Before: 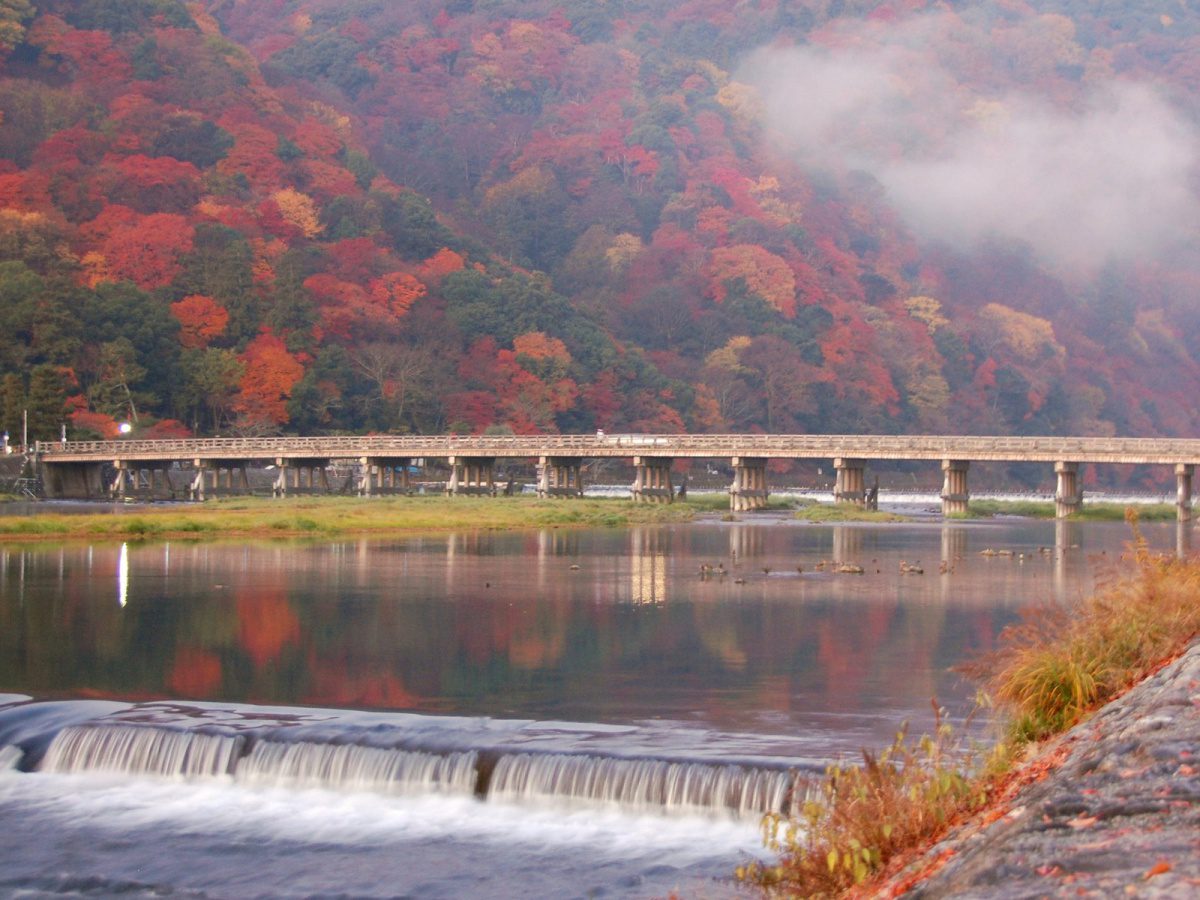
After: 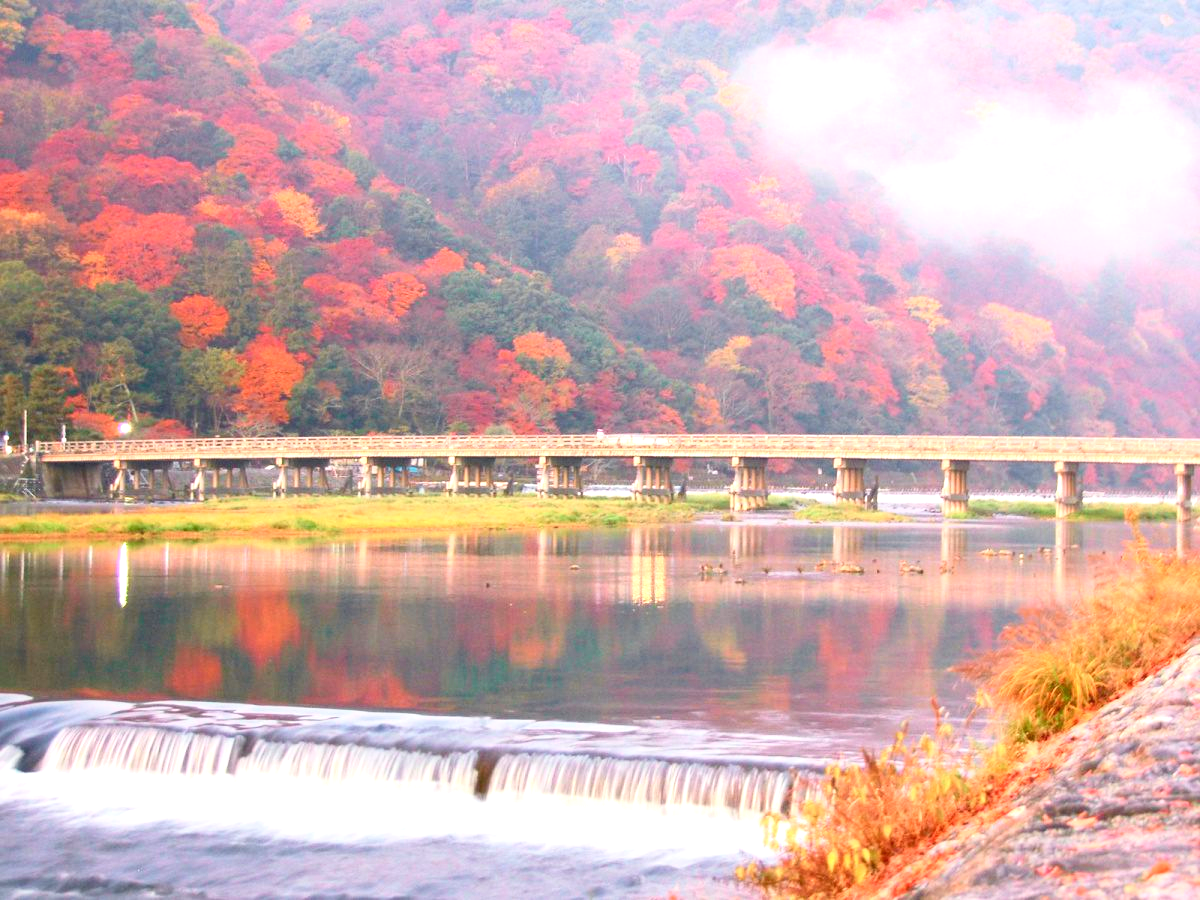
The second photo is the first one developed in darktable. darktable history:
tone curve: curves: ch0 [(0, 0) (0.051, 0.047) (0.102, 0.099) (0.232, 0.249) (0.462, 0.501) (0.698, 0.761) (0.908, 0.946) (1, 1)]; ch1 [(0, 0) (0.339, 0.298) (0.402, 0.363) (0.453, 0.413) (0.485, 0.469) (0.494, 0.493) (0.504, 0.501) (0.525, 0.533) (0.563, 0.591) (0.597, 0.631) (1, 1)]; ch2 [(0, 0) (0.48, 0.48) (0.504, 0.5) (0.539, 0.554) (0.59, 0.628) (0.642, 0.682) (0.824, 0.815) (1, 1)], color space Lab, independent channels, preserve colors none
exposure: exposure 1 EV, compensate highlight preservation false
